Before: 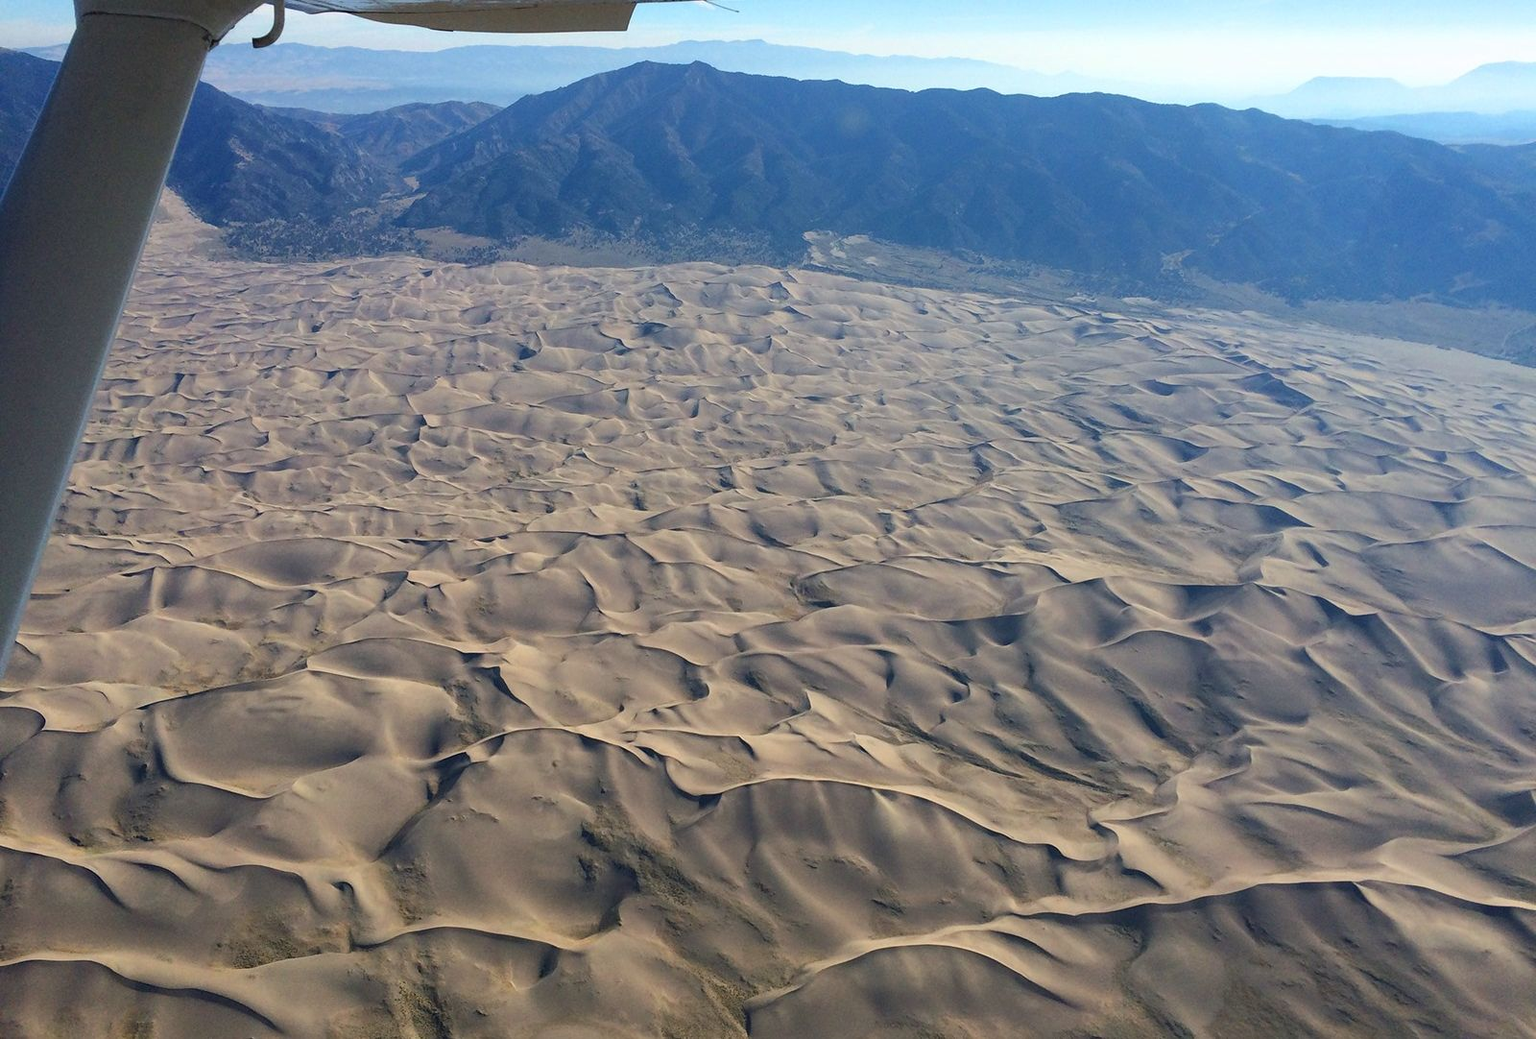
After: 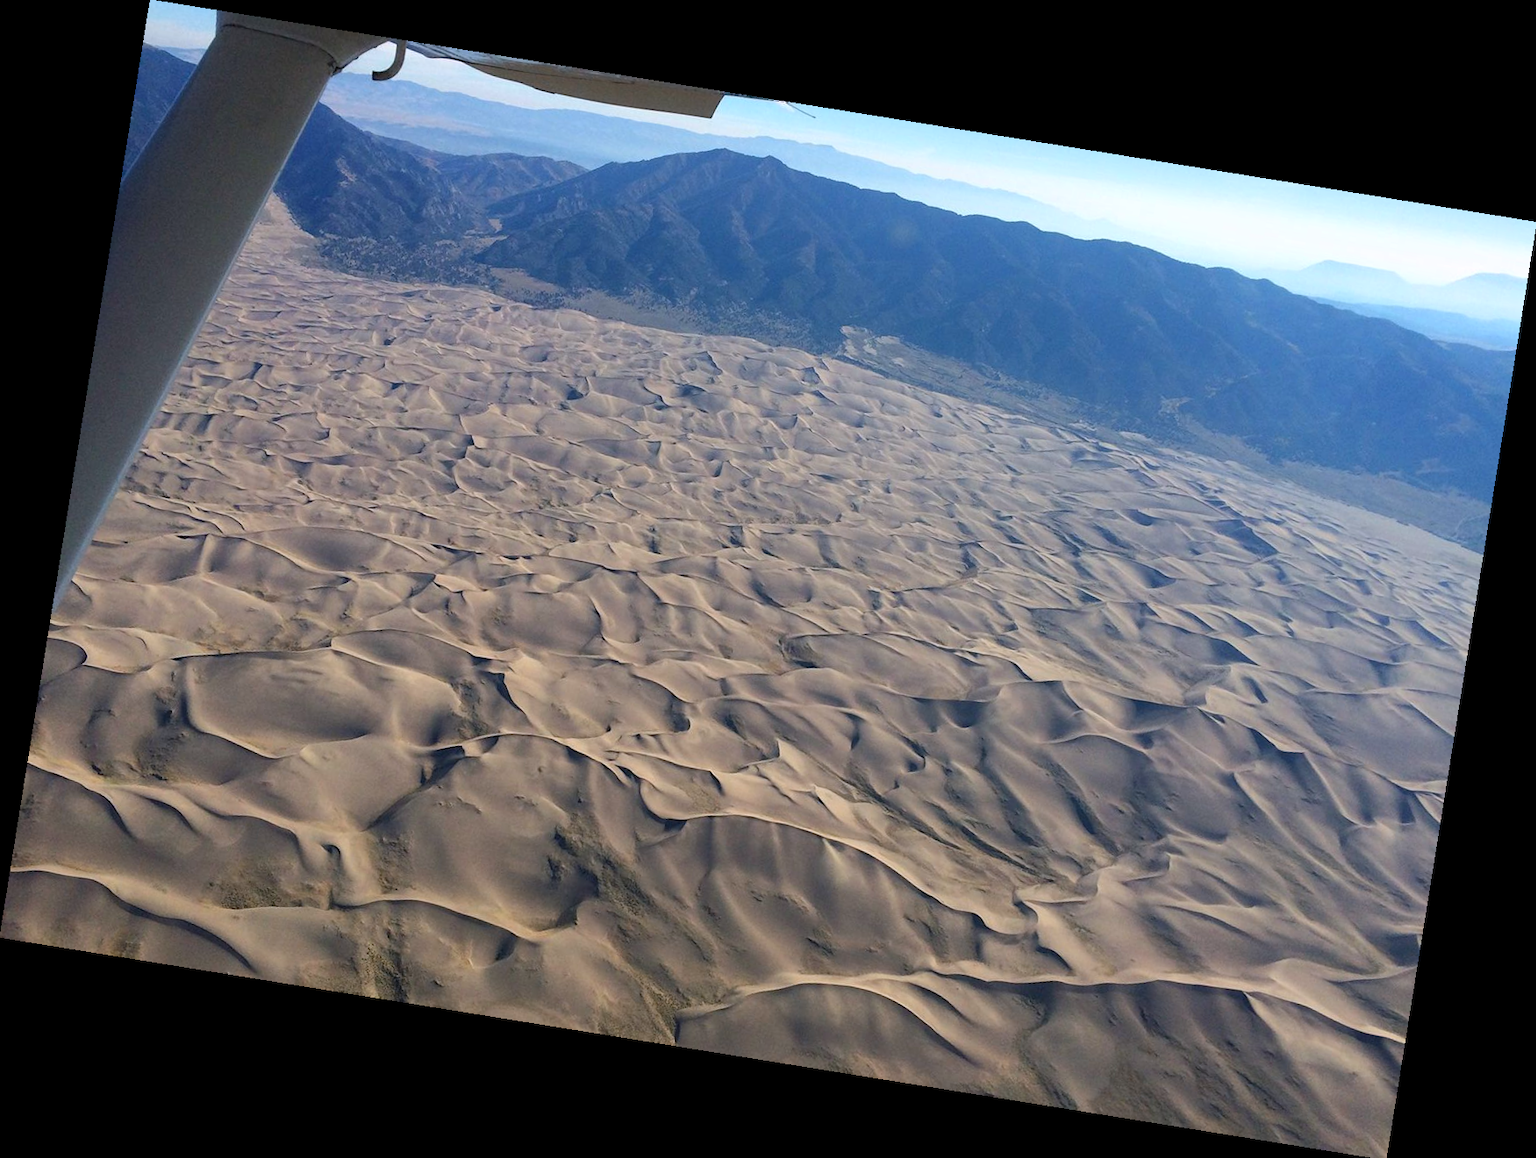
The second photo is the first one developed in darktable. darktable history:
rotate and perspective: rotation 9.12°, automatic cropping off
white balance: red 1.009, blue 1.027
tone equalizer: on, module defaults
